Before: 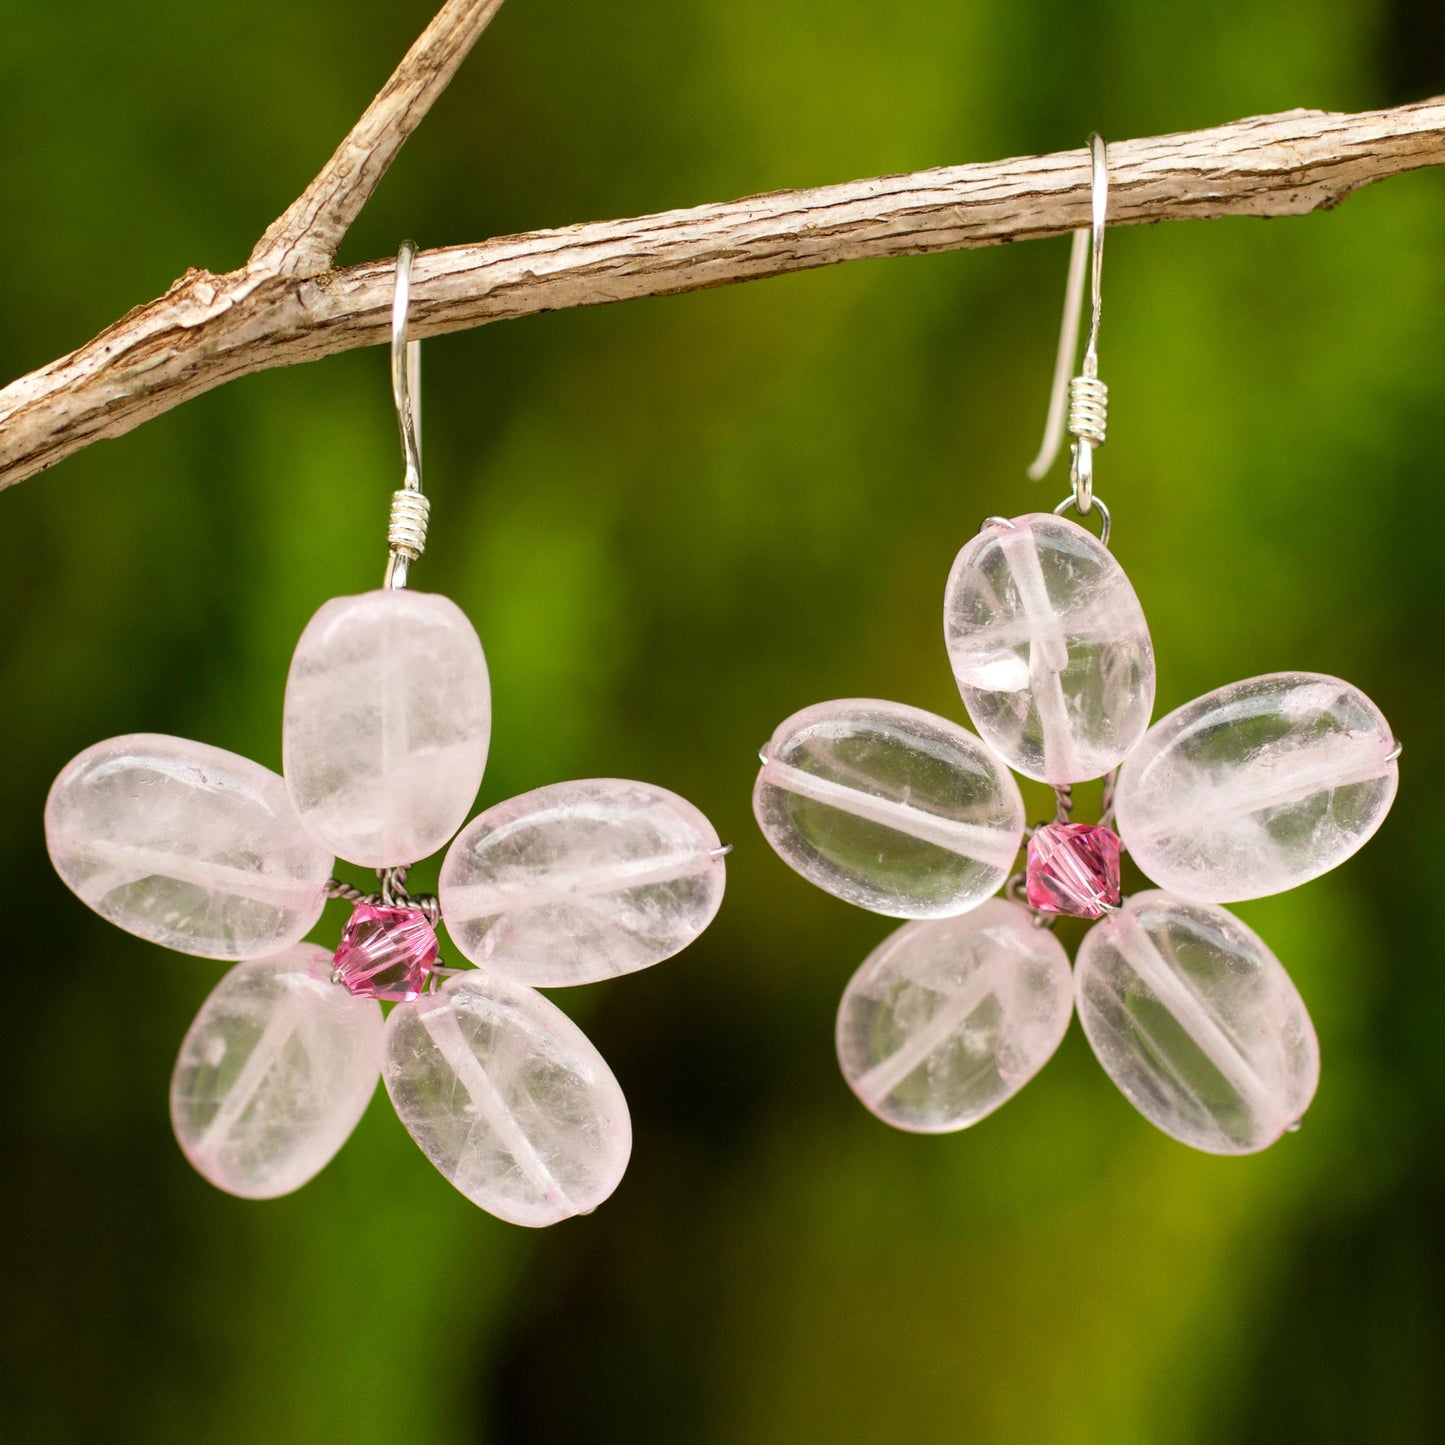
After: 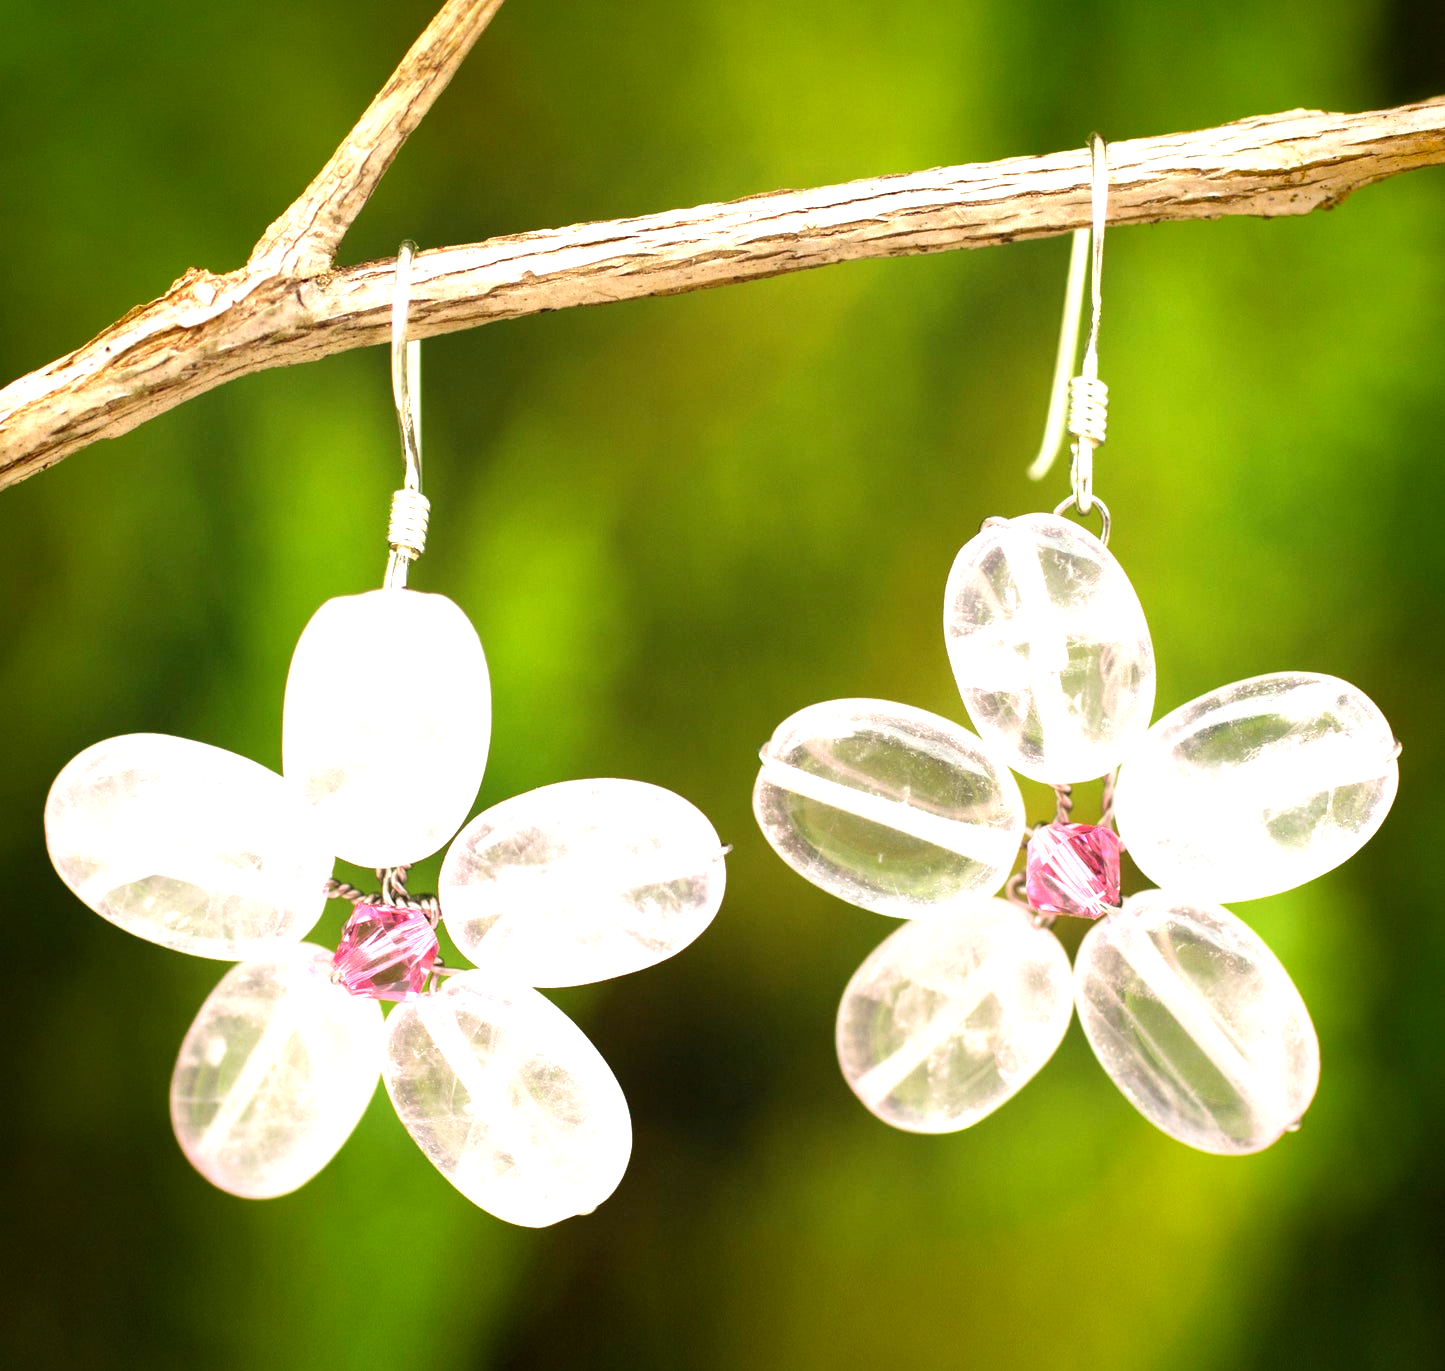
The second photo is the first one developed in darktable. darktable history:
contrast equalizer: octaves 7, y [[0.6 ×6], [0.55 ×6], [0 ×6], [0 ×6], [0 ×6]], mix -0.3
exposure: black level correction 0, exposure 1.2 EV, compensate exposure bias true, compensate highlight preservation false
crop and rotate: top 0%, bottom 5.097%
vignetting: fall-off start 88.53%, fall-off radius 44.2%, saturation 0.376, width/height ratio 1.161
